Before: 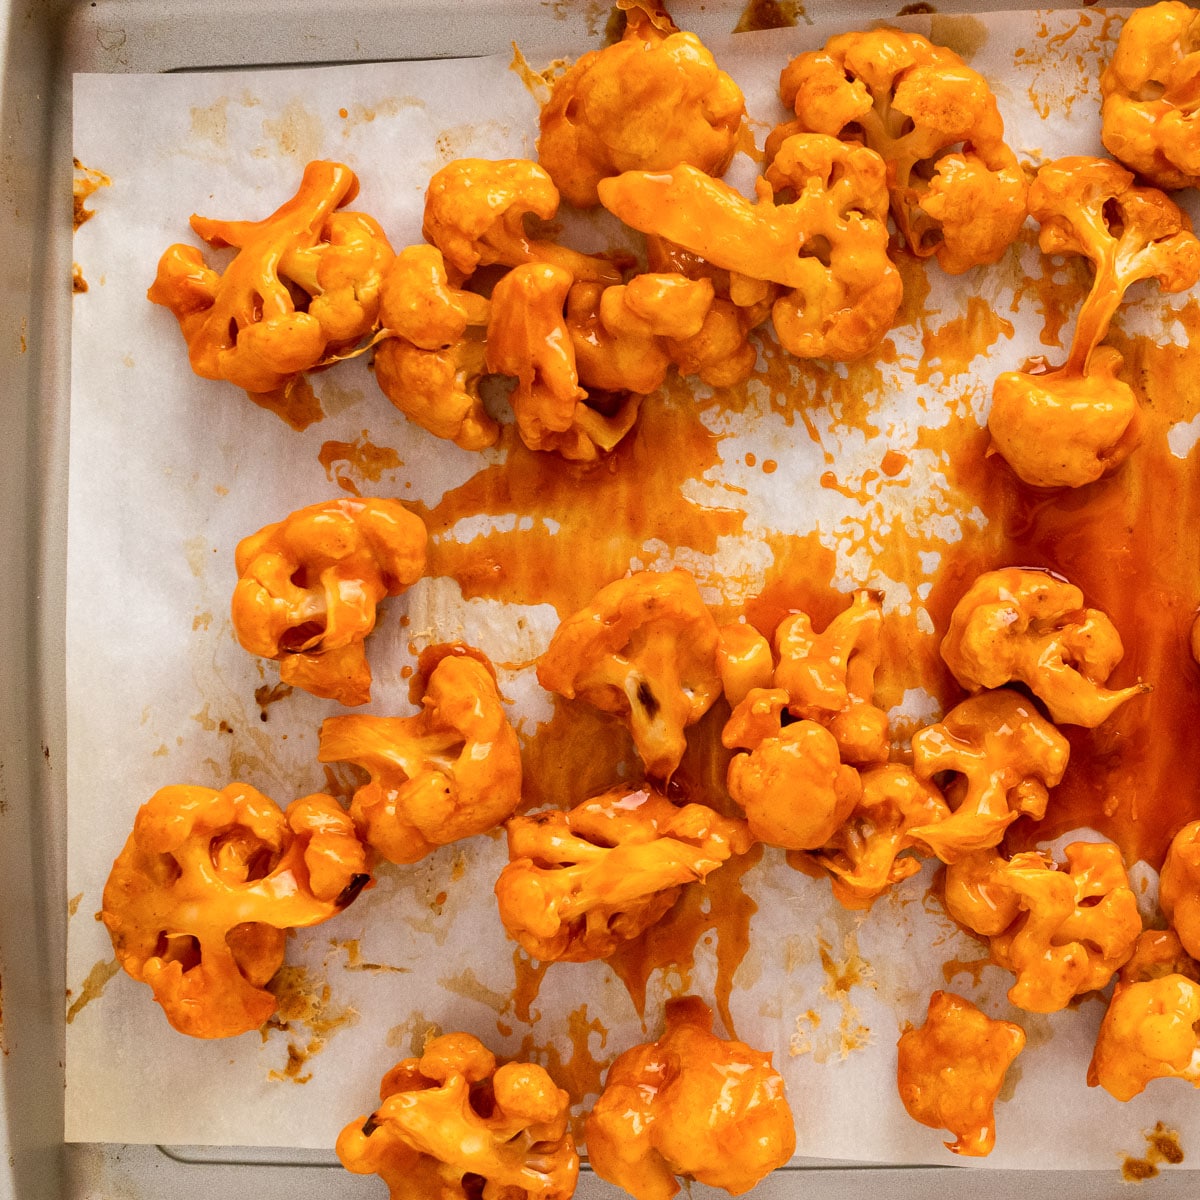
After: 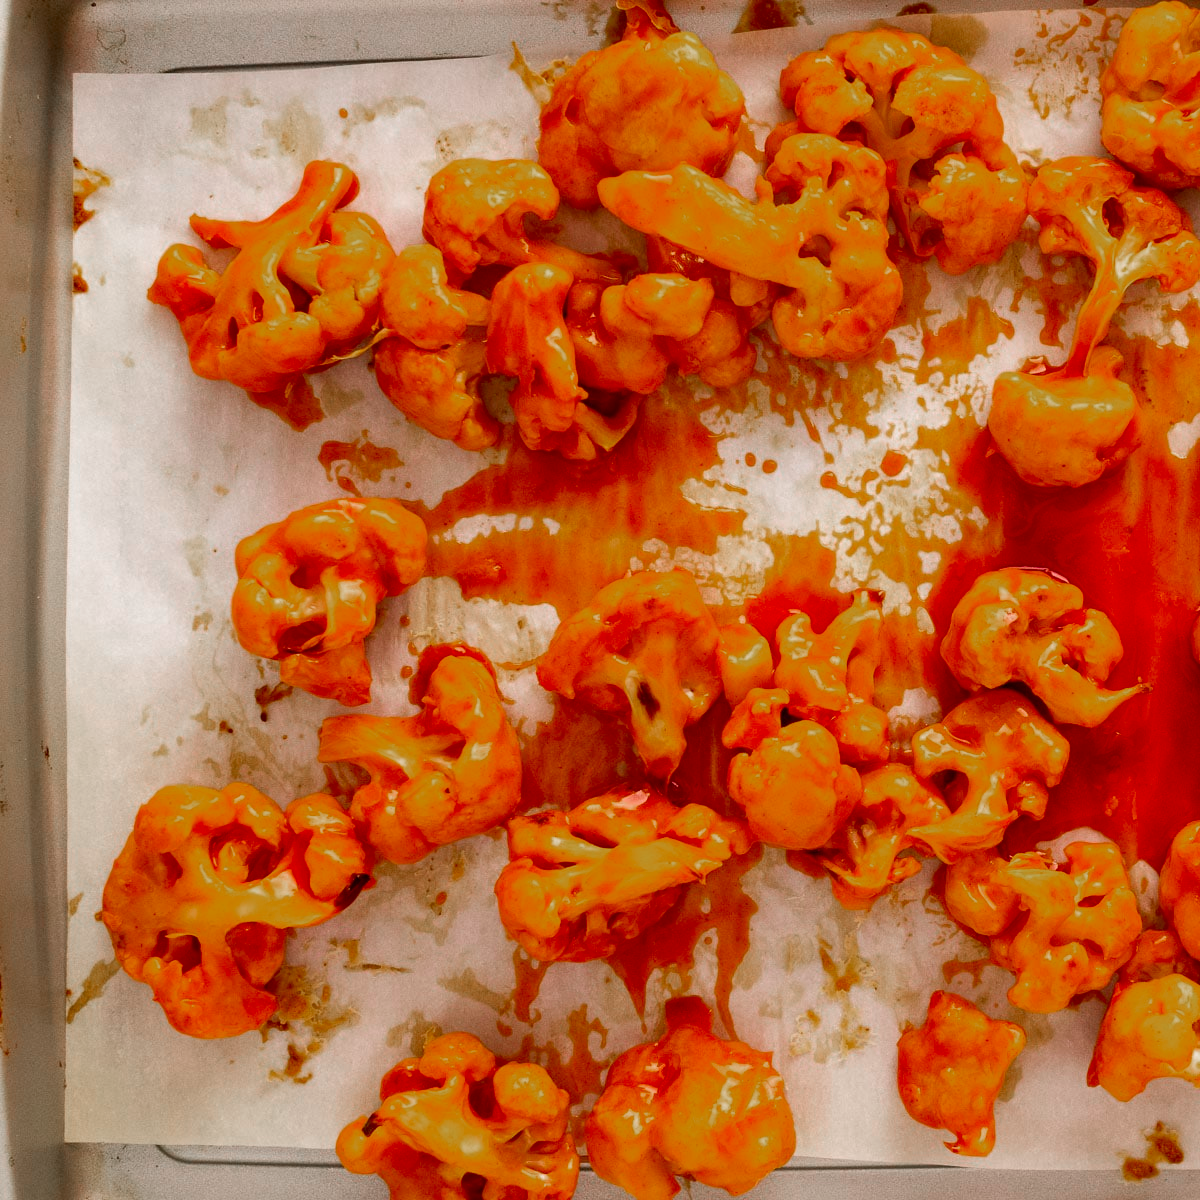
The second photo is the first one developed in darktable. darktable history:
exposure: black level correction 0.001, compensate highlight preservation false
color zones: curves: ch0 [(0, 0.48) (0.209, 0.398) (0.305, 0.332) (0.429, 0.493) (0.571, 0.5) (0.714, 0.5) (0.857, 0.5) (1, 0.48)]; ch1 [(0, 0.736) (0.143, 0.625) (0.225, 0.371) (0.429, 0.256) (0.571, 0.241) (0.714, 0.213) (0.857, 0.48) (1, 0.736)]; ch2 [(0, 0.448) (0.143, 0.498) (0.286, 0.5) (0.429, 0.5) (0.571, 0.5) (0.714, 0.5) (0.857, 0.5) (1, 0.448)]
